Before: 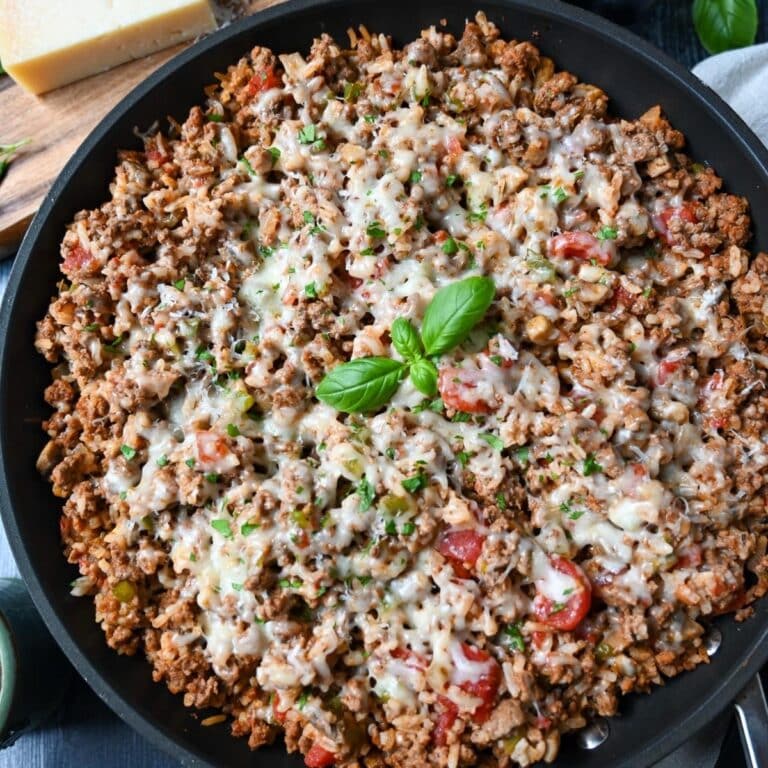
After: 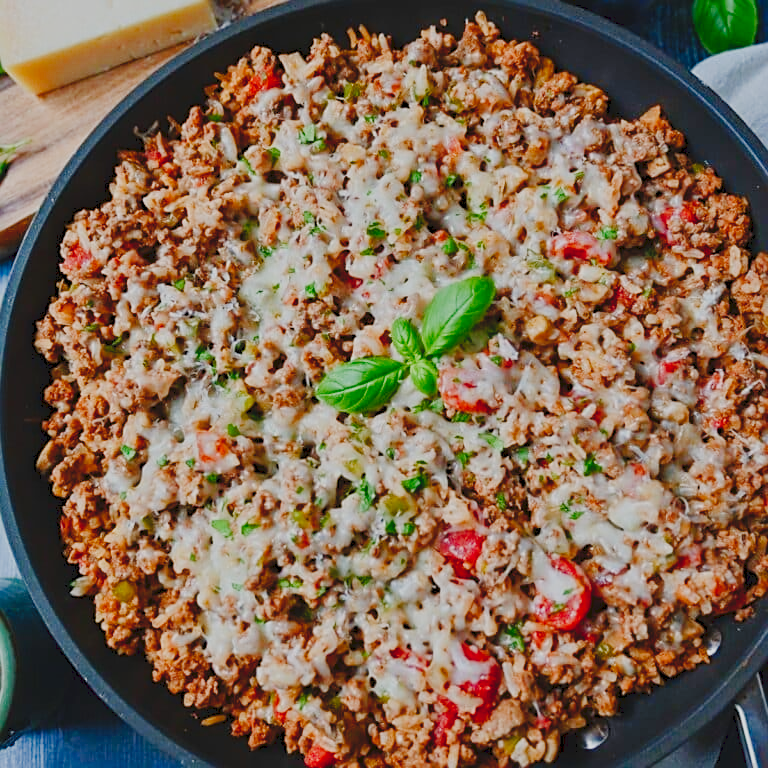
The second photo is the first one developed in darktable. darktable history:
tone equalizer: -8 EV -0.002 EV, -7 EV 0.005 EV, -6 EV -0.034 EV, -5 EV 0.02 EV, -4 EV -0.014 EV, -3 EV 0.018 EV, -2 EV -0.083 EV, -1 EV -0.283 EV, +0 EV -0.573 EV
tone curve: curves: ch0 [(0, 0) (0.003, 0.077) (0.011, 0.078) (0.025, 0.078) (0.044, 0.08) (0.069, 0.088) (0.1, 0.102) (0.136, 0.12) (0.177, 0.148) (0.224, 0.191) (0.277, 0.261) (0.335, 0.335) (0.399, 0.419) (0.468, 0.522) (0.543, 0.611) (0.623, 0.702) (0.709, 0.779) (0.801, 0.855) (0.898, 0.918) (1, 1)], preserve colors none
sharpen: on, module defaults
color balance rgb: perceptual saturation grading › global saturation 20%, perceptual saturation grading › highlights -50.031%, perceptual saturation grading › shadows 31.212%, contrast -29.928%
